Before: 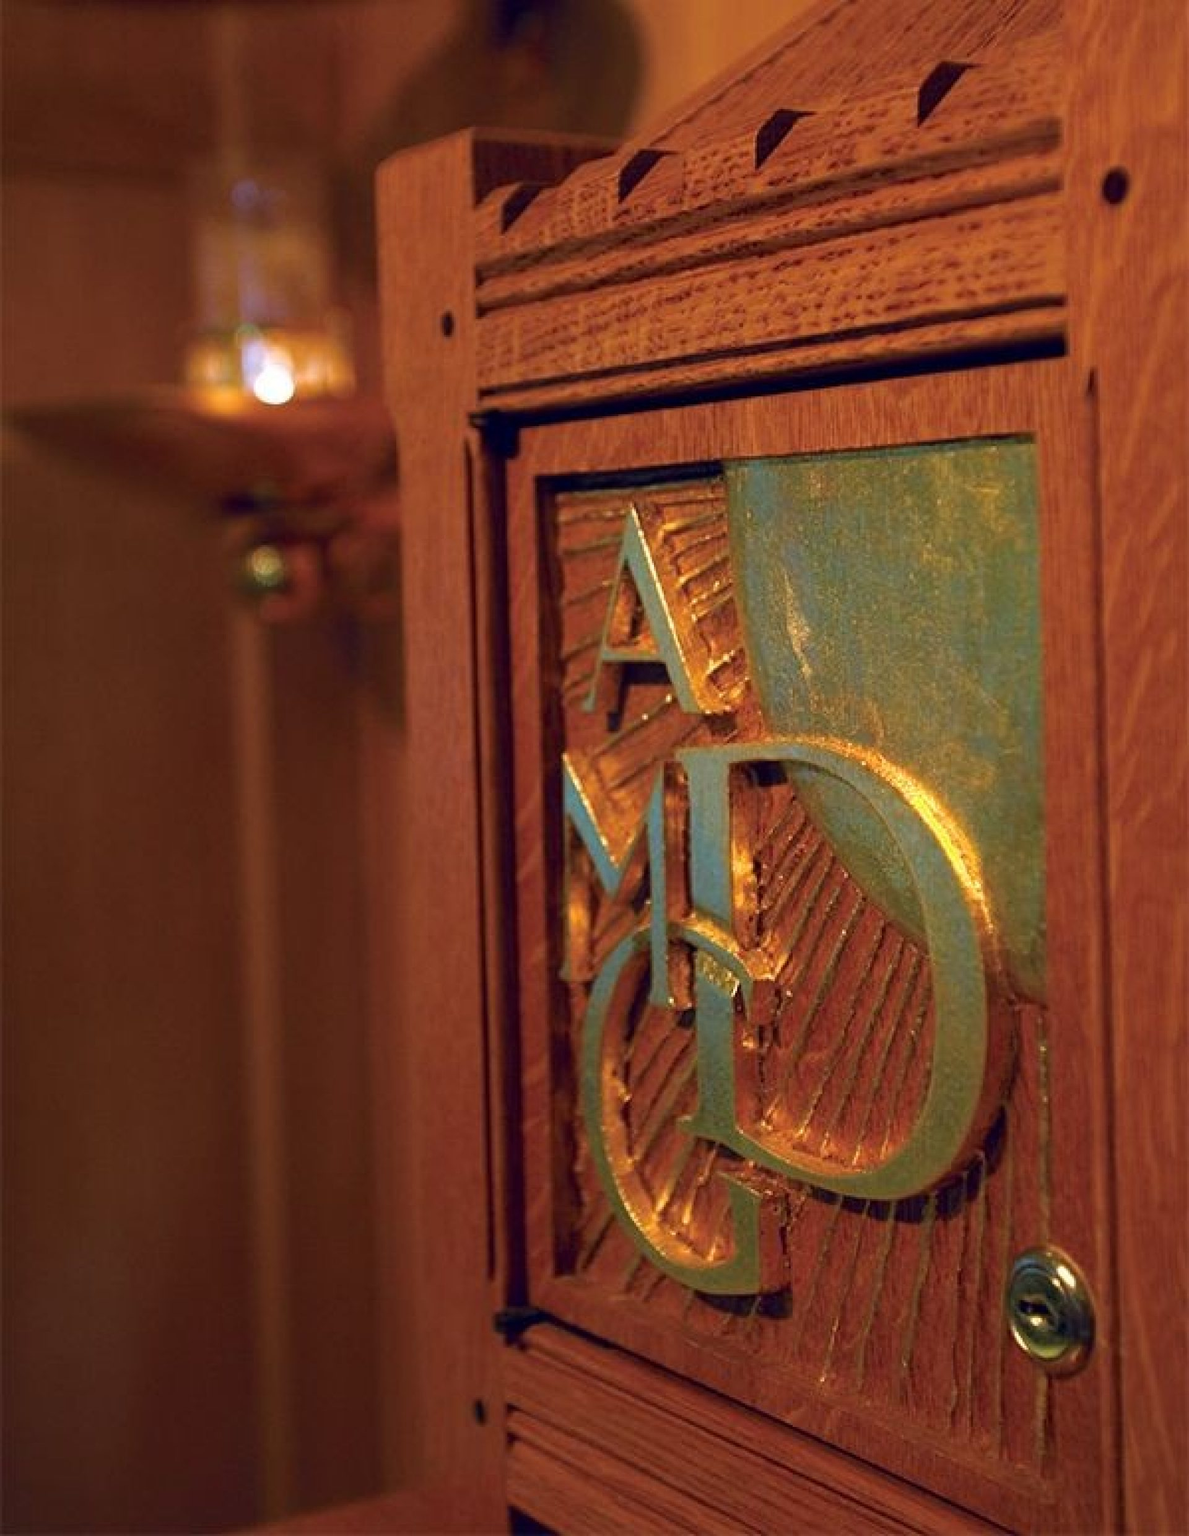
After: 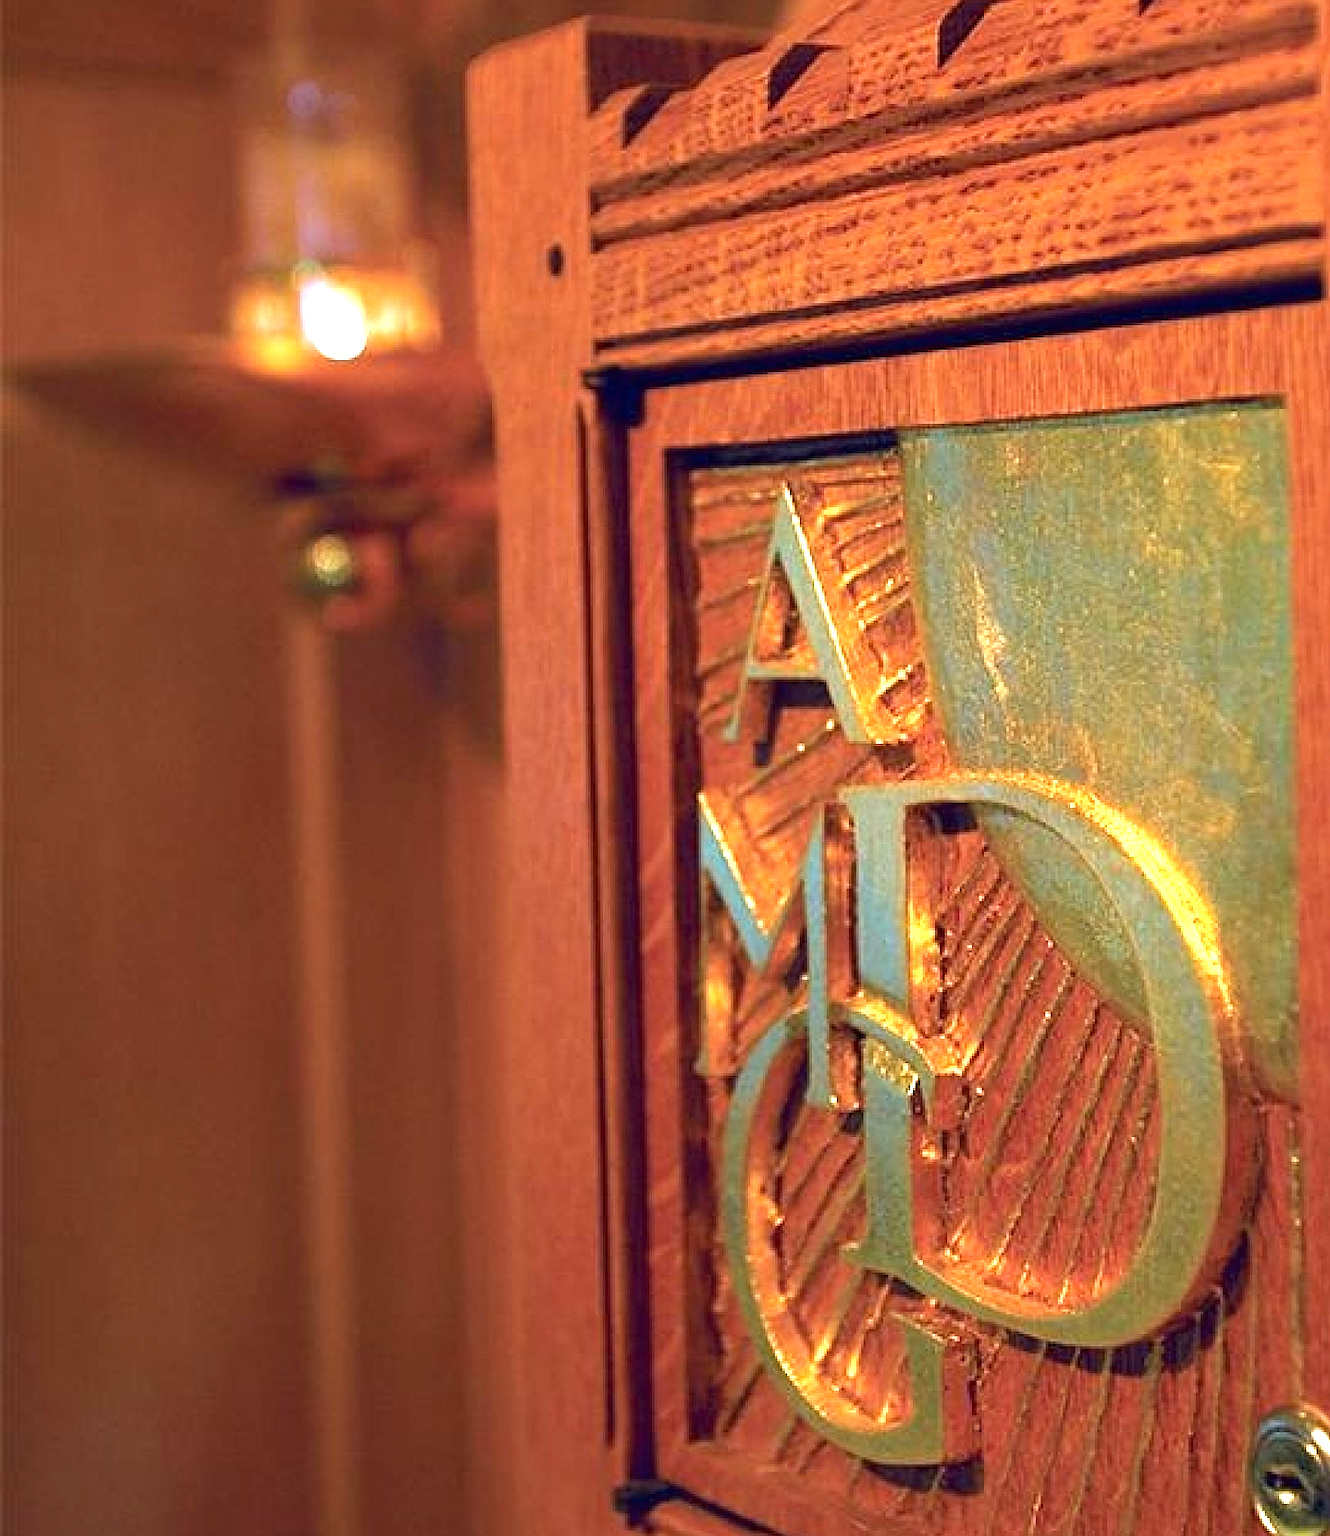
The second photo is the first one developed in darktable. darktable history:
exposure: black level correction 0, exposure 1.199 EV, compensate highlight preservation false
crop: top 7.471%, right 9.837%, bottom 11.926%
sharpen: on, module defaults
color calibration: illuminant same as pipeline (D50), adaptation XYZ, x 0.345, y 0.358, temperature 5007.57 K
